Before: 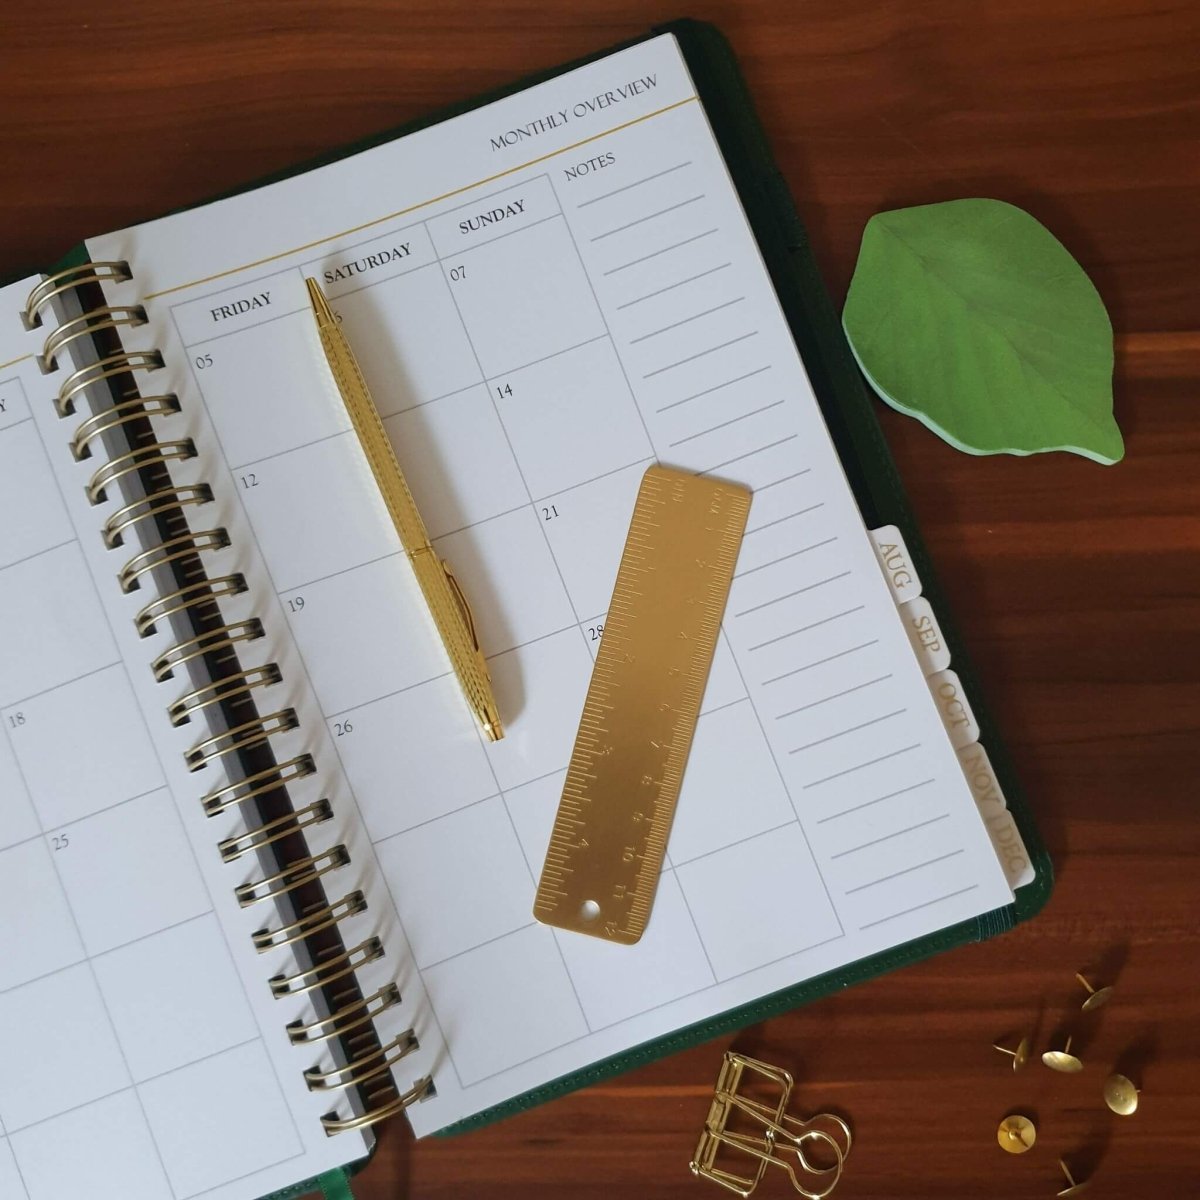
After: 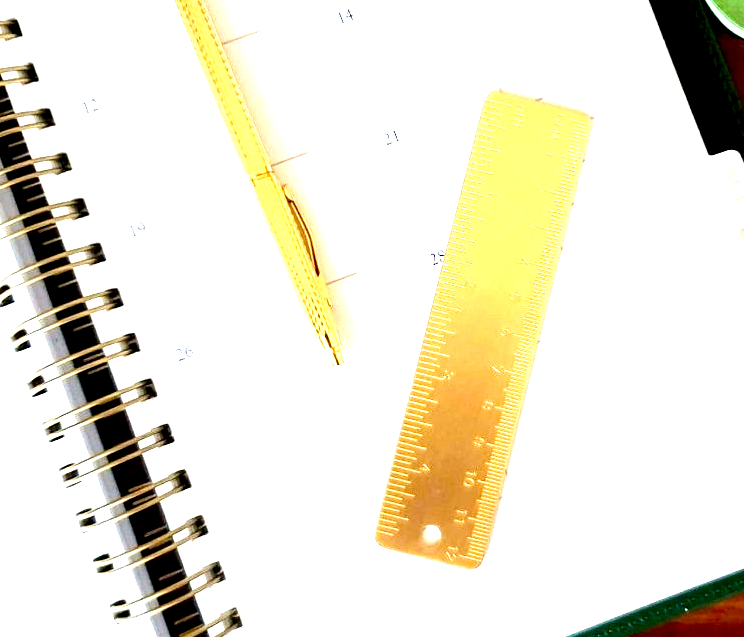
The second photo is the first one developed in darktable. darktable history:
exposure: black level correction 0.016, exposure 1.774 EV, compensate highlight preservation false
crop: left 13.312%, top 31.28%, right 24.627%, bottom 15.582%
tone equalizer: -8 EV -0.75 EV, -7 EV -0.7 EV, -6 EV -0.6 EV, -5 EV -0.4 EV, -3 EV 0.4 EV, -2 EV 0.6 EV, -1 EV 0.7 EV, +0 EV 0.75 EV, edges refinement/feathering 500, mask exposure compensation -1.57 EV, preserve details no
